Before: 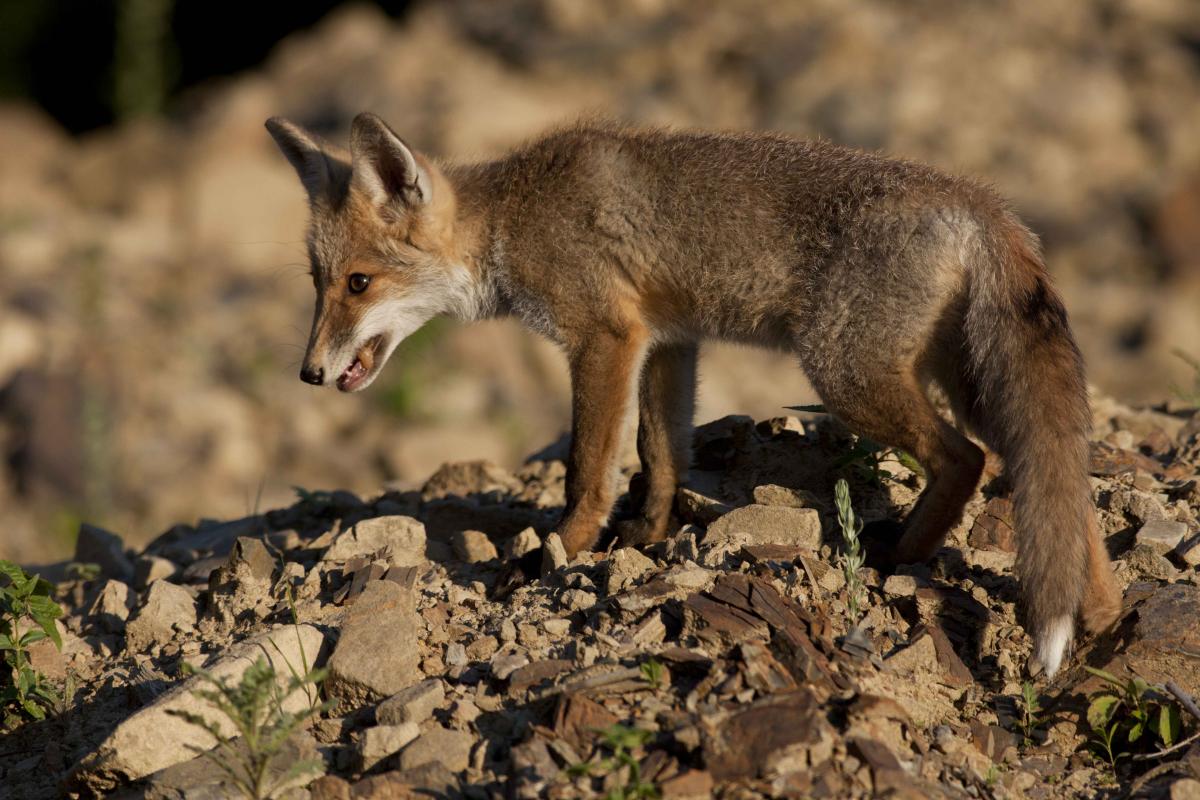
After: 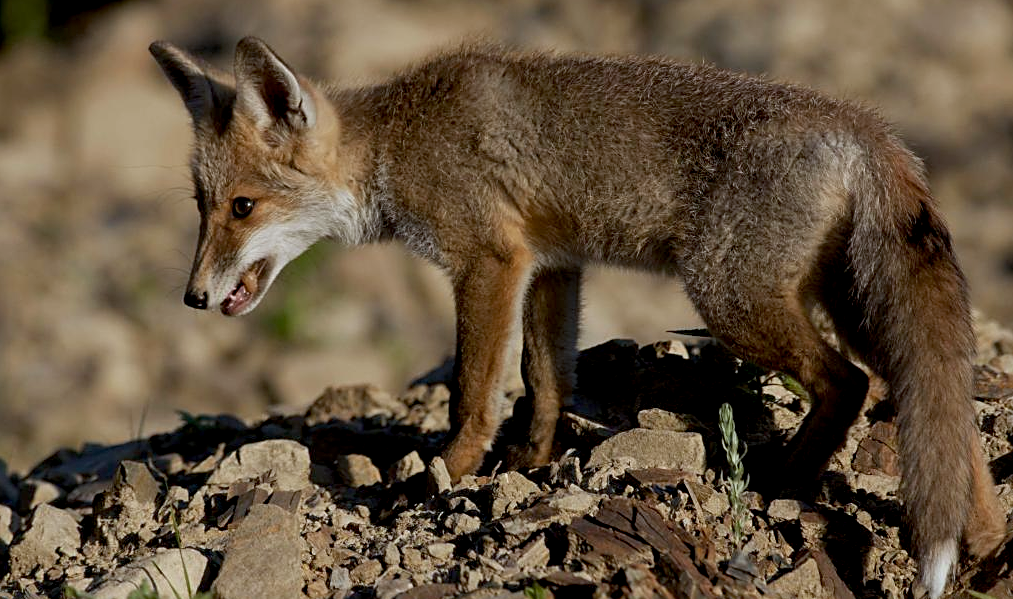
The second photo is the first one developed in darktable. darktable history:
color calibration: illuminant custom, x 0.368, y 0.373, temperature 4338.98 K, saturation algorithm version 1 (2020)
sharpen: on, module defaults
exposure: black level correction 0.009, exposure -0.164 EV, compensate highlight preservation false
crop and rotate: left 9.7%, top 9.611%, right 5.869%, bottom 15.478%
